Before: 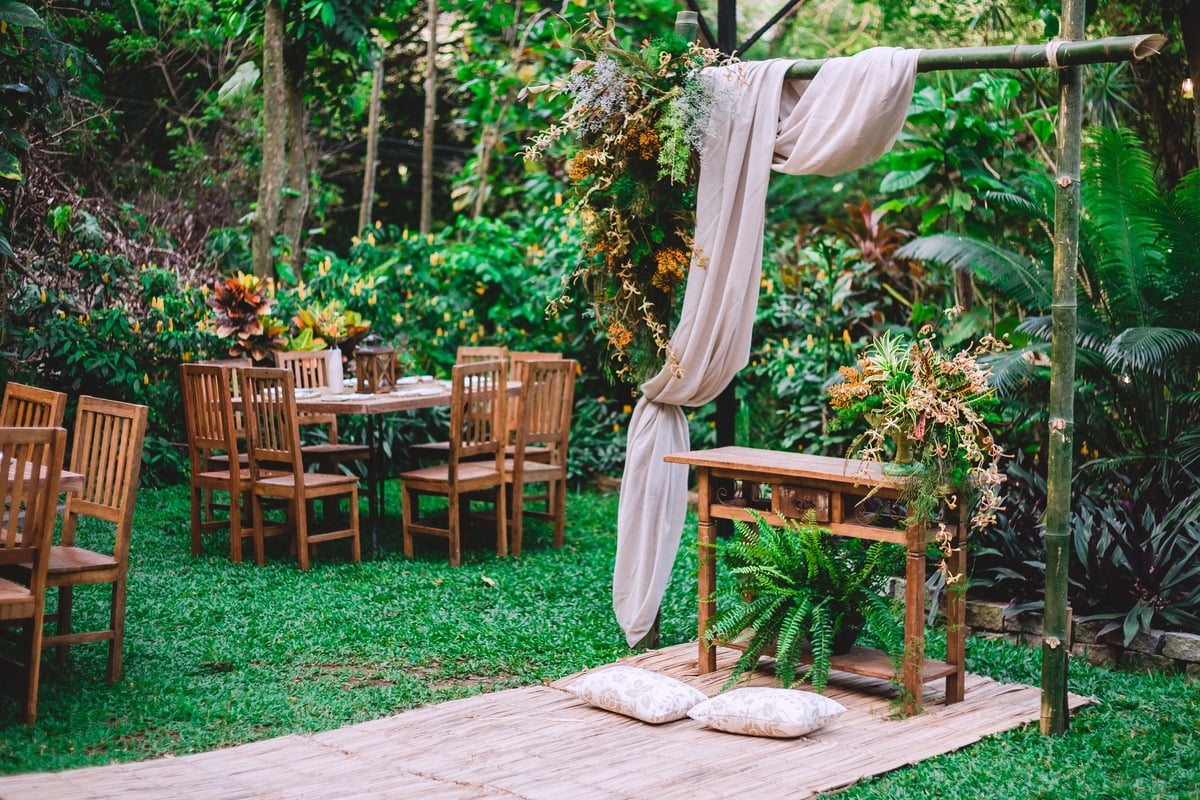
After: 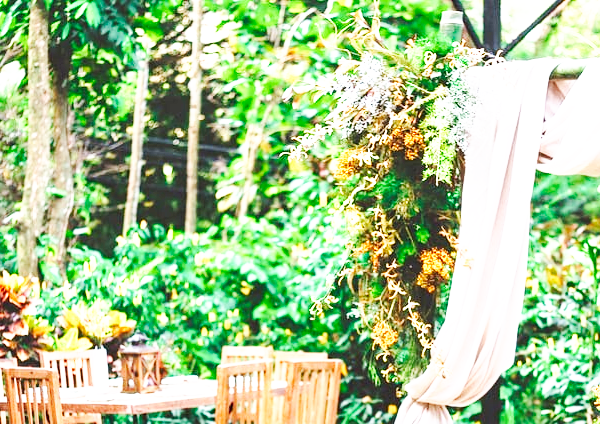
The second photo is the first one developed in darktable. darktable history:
base curve: curves: ch0 [(0, 0) (0.495, 0.917) (1, 1)], fusion 1, preserve colors none
crop: left 19.598%, right 30.38%, bottom 46.896%
exposure: exposure 0.7 EV, compensate exposure bias true, compensate highlight preservation false
tone curve: curves: ch0 [(0, 0.01) (0.037, 0.032) (0.131, 0.108) (0.275, 0.256) (0.483, 0.512) (0.61, 0.665) (0.696, 0.742) (0.792, 0.819) (0.911, 0.925) (0.997, 0.995)]; ch1 [(0, 0) (0.301, 0.3) (0.423, 0.421) (0.492, 0.488) (0.507, 0.503) (0.53, 0.532) (0.573, 0.586) (0.683, 0.702) (0.746, 0.77) (1, 1)]; ch2 [(0, 0) (0.246, 0.233) (0.36, 0.352) (0.415, 0.415) (0.485, 0.487) (0.502, 0.504) (0.525, 0.518) (0.539, 0.539) (0.587, 0.594) (0.636, 0.652) (0.711, 0.729) (0.845, 0.855) (0.998, 0.977)], preserve colors none
